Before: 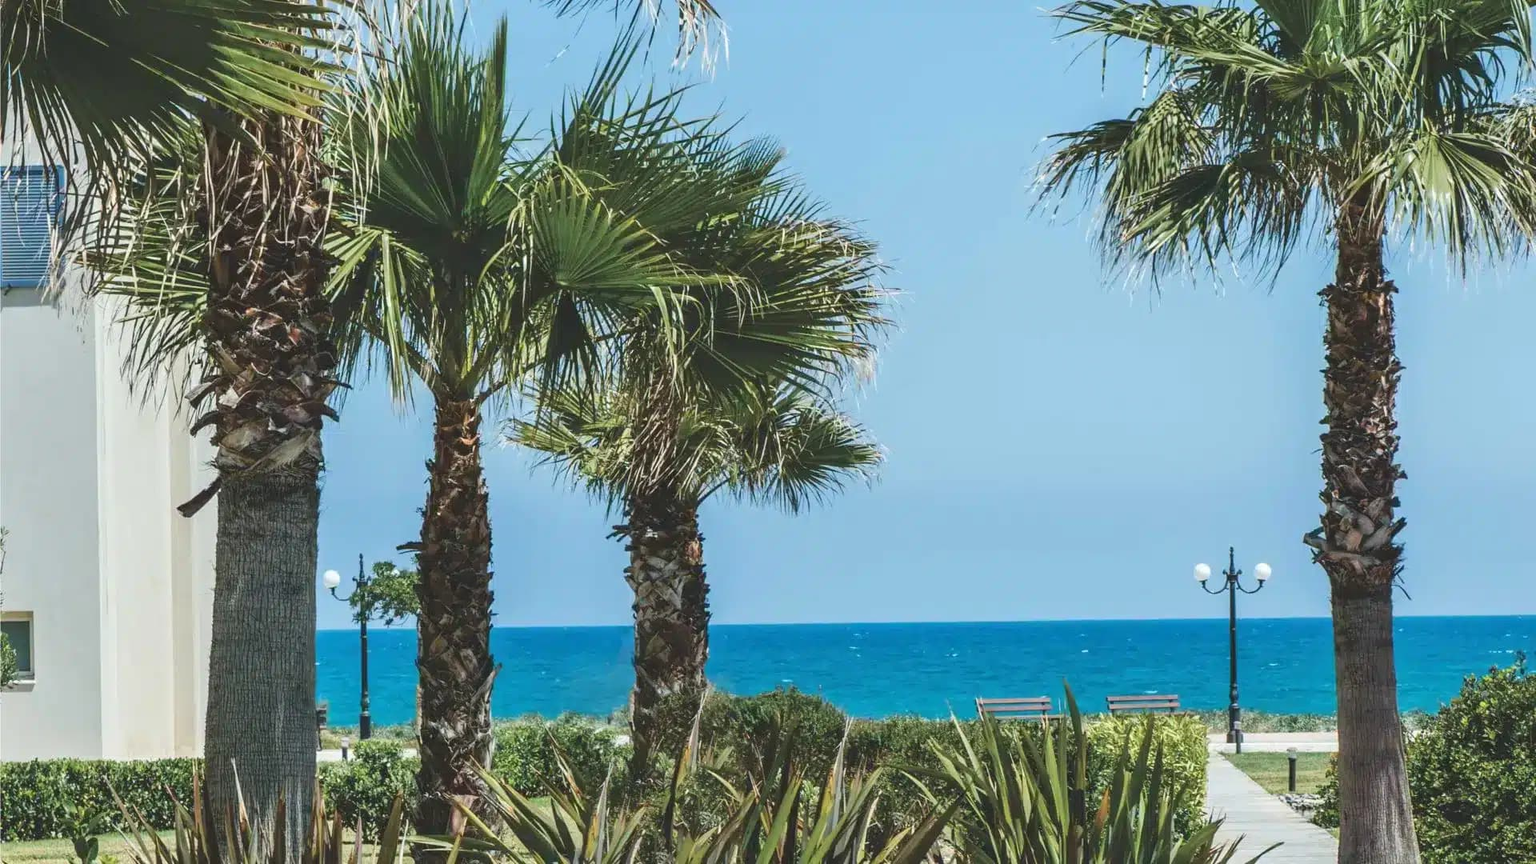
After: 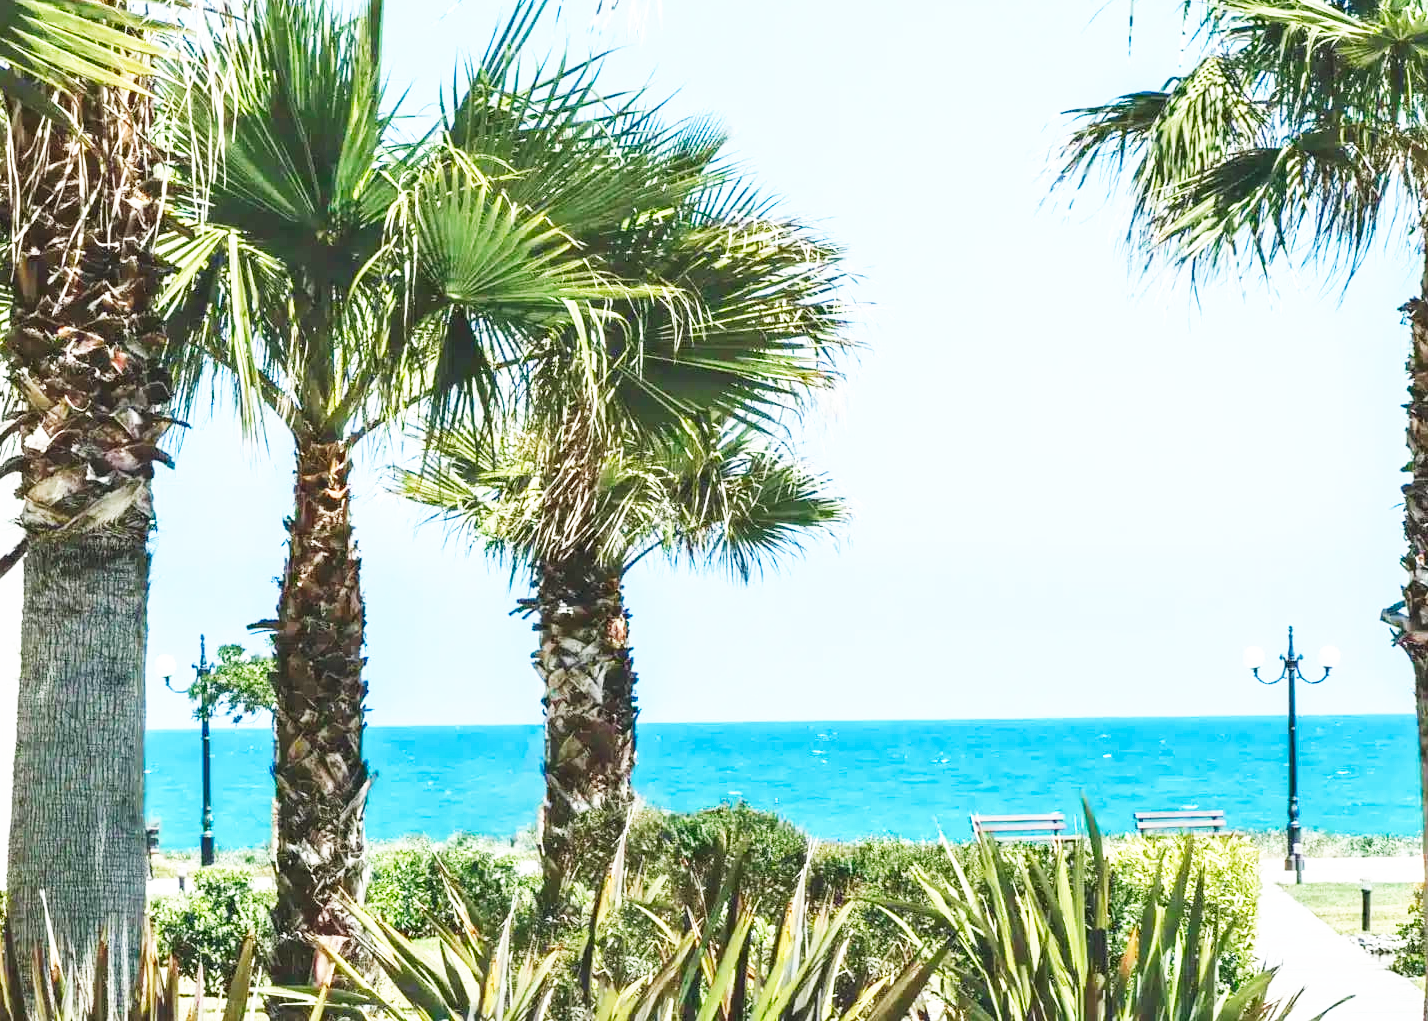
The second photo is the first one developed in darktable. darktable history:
exposure: black level correction 0.003, exposure 0.381 EV, compensate highlight preservation false
crop and rotate: left 12.982%, top 5.414%, right 12.628%
base curve: curves: ch0 [(0, 0) (0.007, 0.004) (0.027, 0.03) (0.046, 0.07) (0.207, 0.54) (0.442, 0.872) (0.673, 0.972) (1, 1)], preserve colors none
